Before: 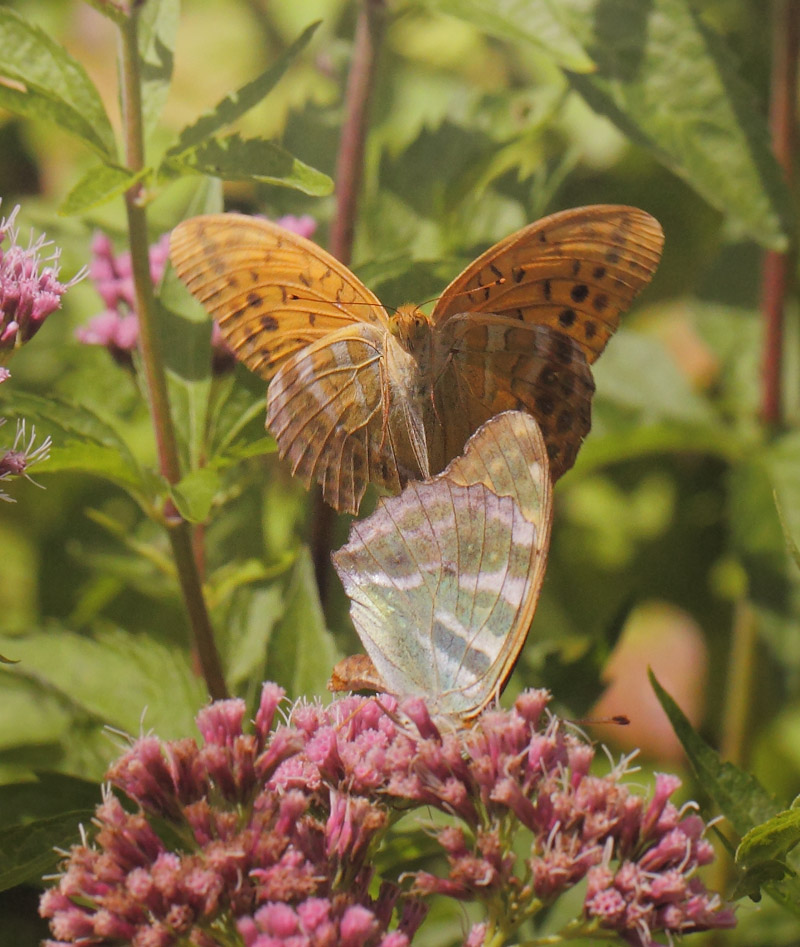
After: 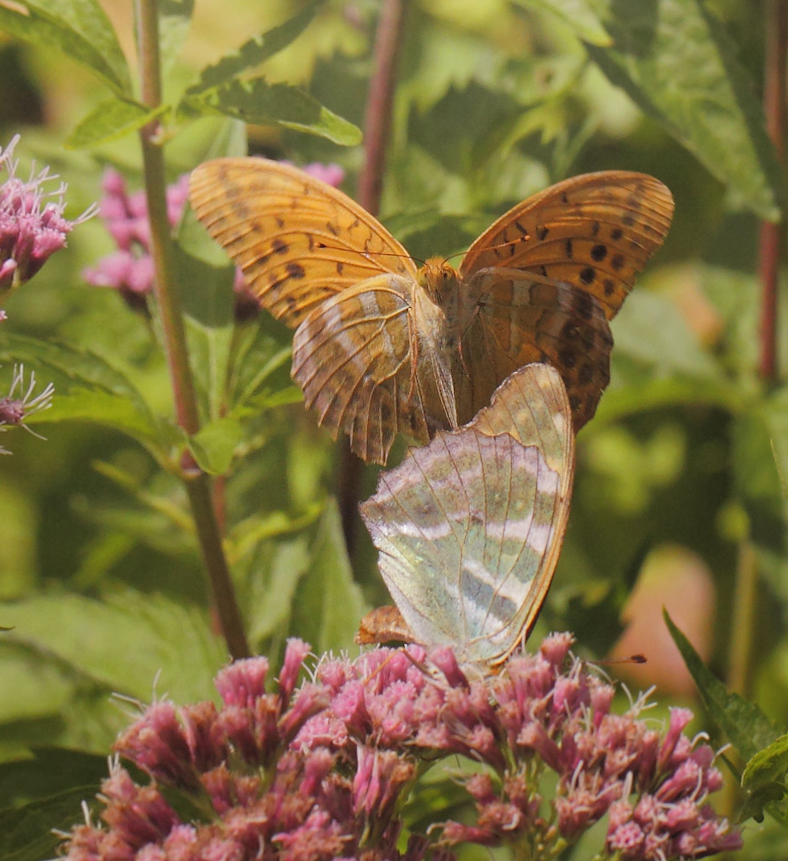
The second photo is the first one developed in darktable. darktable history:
tone equalizer: on, module defaults
rotate and perspective: rotation -0.013°, lens shift (vertical) -0.027, lens shift (horizontal) 0.178, crop left 0.016, crop right 0.989, crop top 0.082, crop bottom 0.918
